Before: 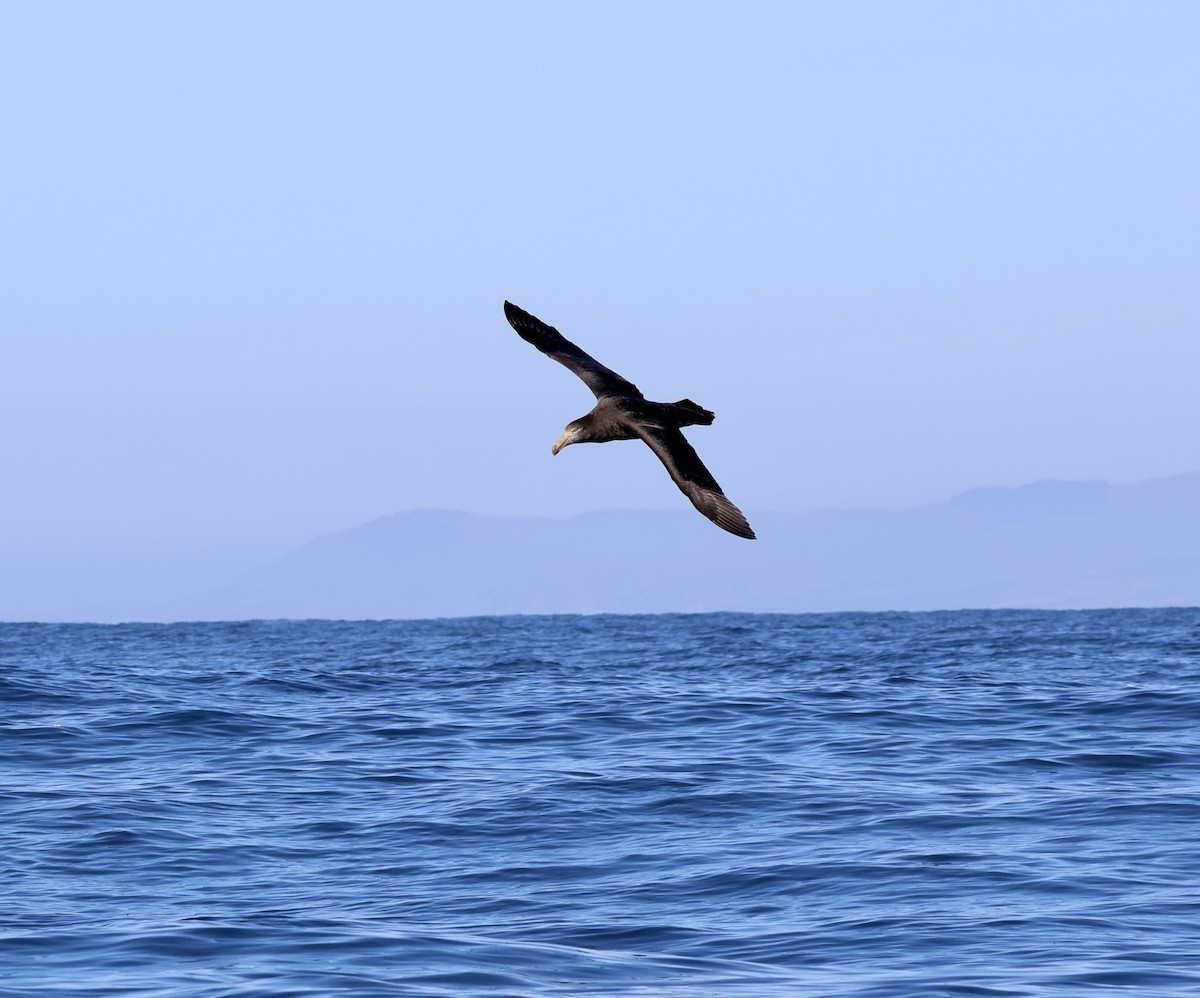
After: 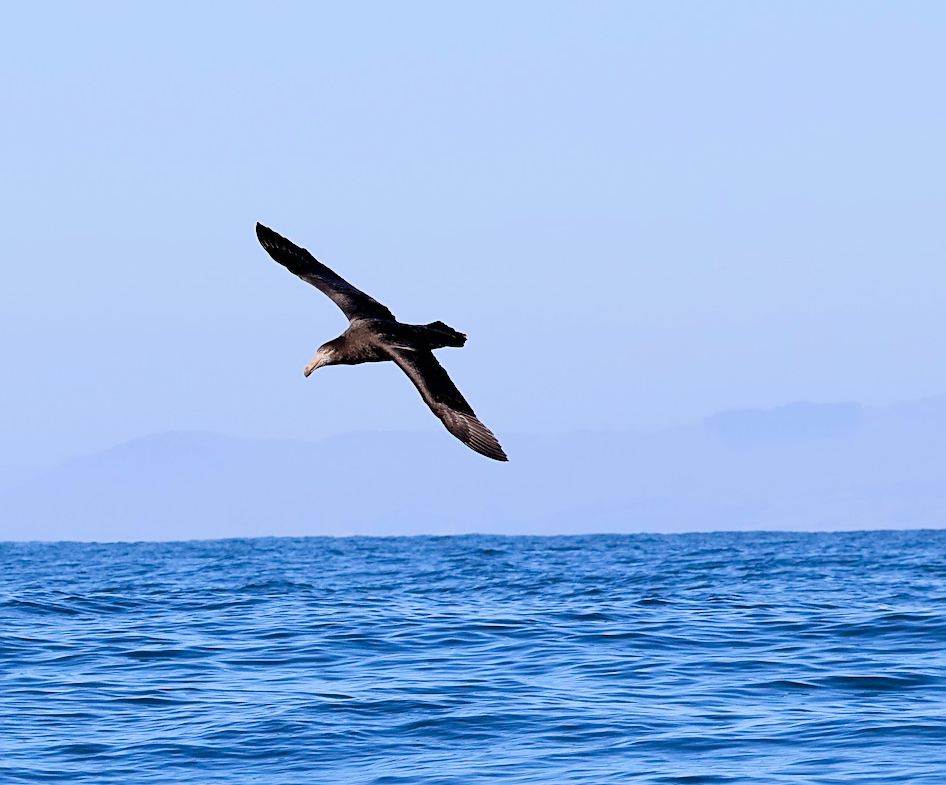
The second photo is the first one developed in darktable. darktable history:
sharpen: on, module defaults
crop and rotate: left 20.74%, top 7.912%, right 0.375%, bottom 13.378%
contrast brightness saturation: contrast 0.2, brightness 0.16, saturation 0.22
filmic rgb: black relative exposure -16 EV, white relative exposure 4.97 EV, hardness 6.25
